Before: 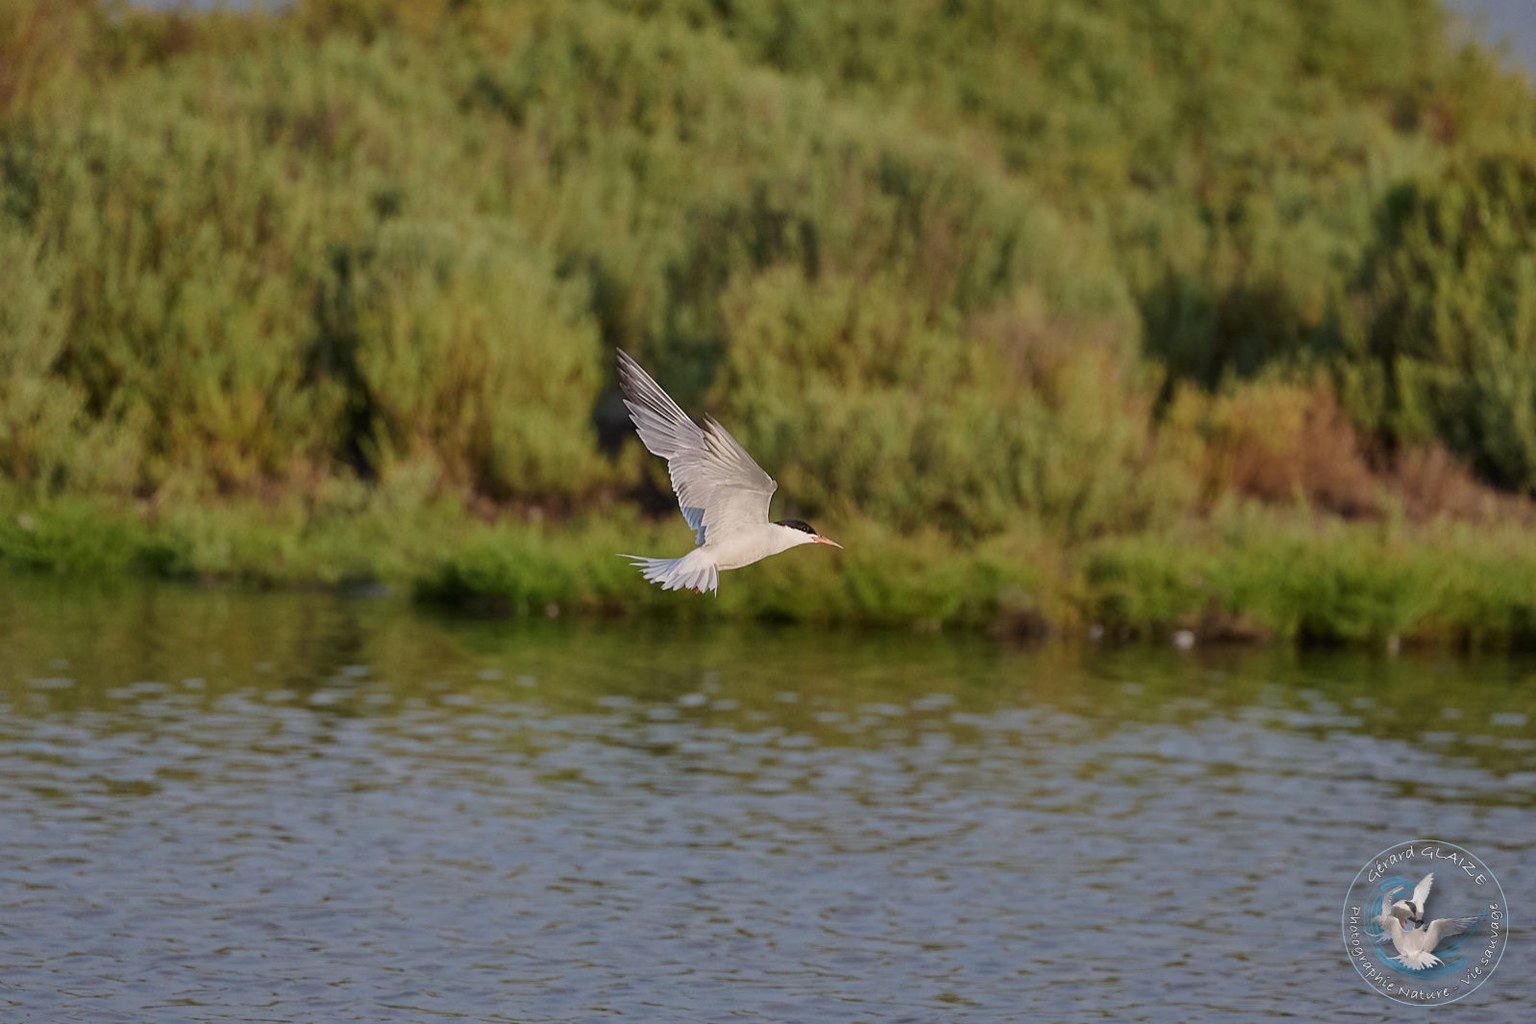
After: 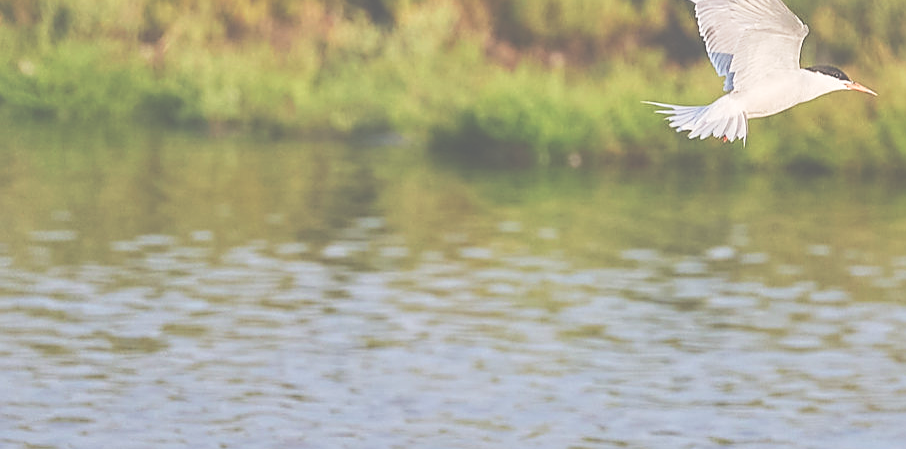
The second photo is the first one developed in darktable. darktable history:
contrast brightness saturation: contrast -0.095, brightness 0.04, saturation 0.084
local contrast: on, module defaults
tone curve: curves: ch0 [(0, 0.014) (0.17, 0.099) (0.392, 0.438) (0.725, 0.828) (0.872, 0.918) (1, 0.981)]; ch1 [(0, 0) (0.402, 0.36) (0.489, 0.491) (0.5, 0.503) (0.515, 0.52) (0.545, 0.574) (0.615, 0.662) (0.701, 0.725) (1, 1)]; ch2 [(0, 0) (0.42, 0.458) (0.485, 0.499) (0.503, 0.503) (0.531, 0.542) (0.561, 0.594) (0.644, 0.694) (0.717, 0.753) (1, 0.991)], preserve colors none
crop: top 44.606%, right 43.284%, bottom 13.2%
color balance rgb: global offset › luminance -0.882%, perceptual saturation grading › global saturation 0.623%
exposure: black level correction -0.072, exposure 0.501 EV, compensate exposure bias true, compensate highlight preservation false
sharpen: on, module defaults
